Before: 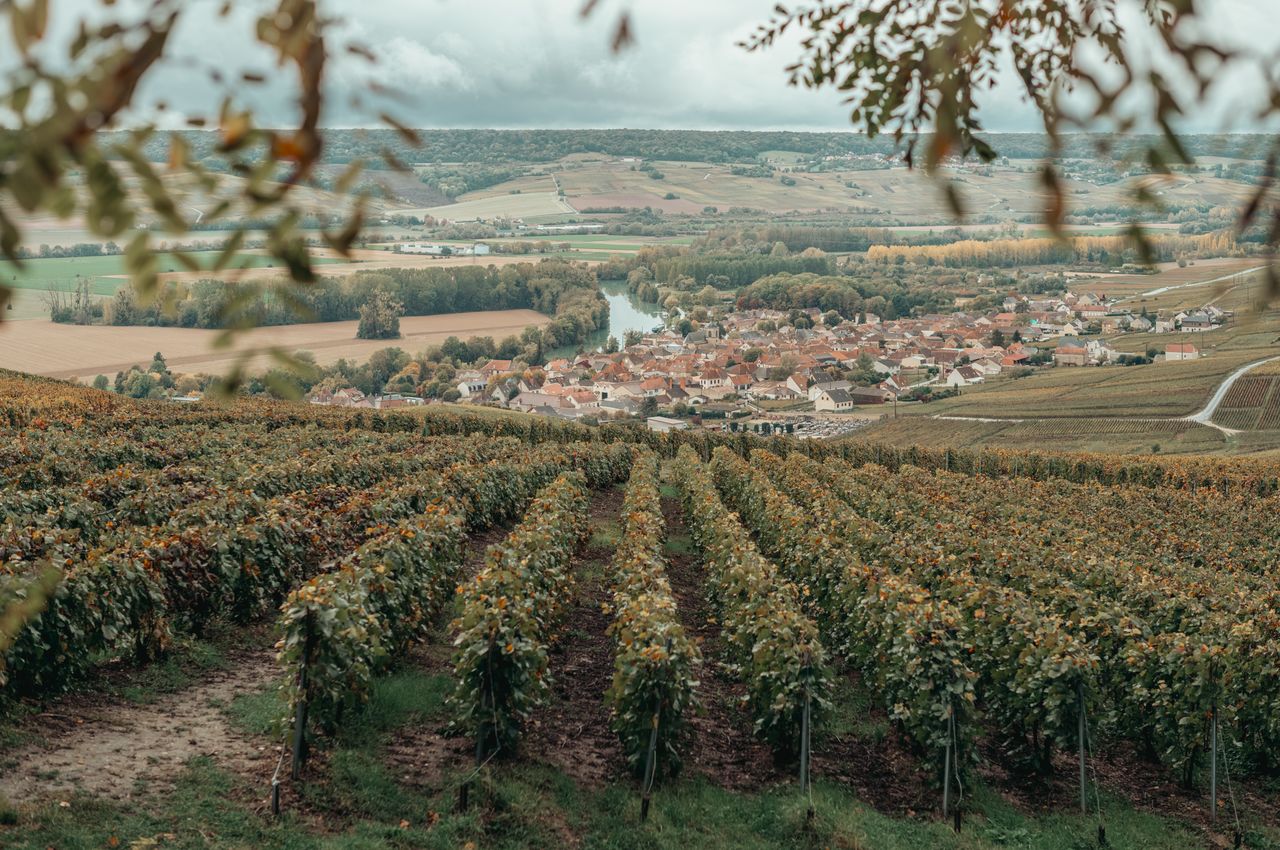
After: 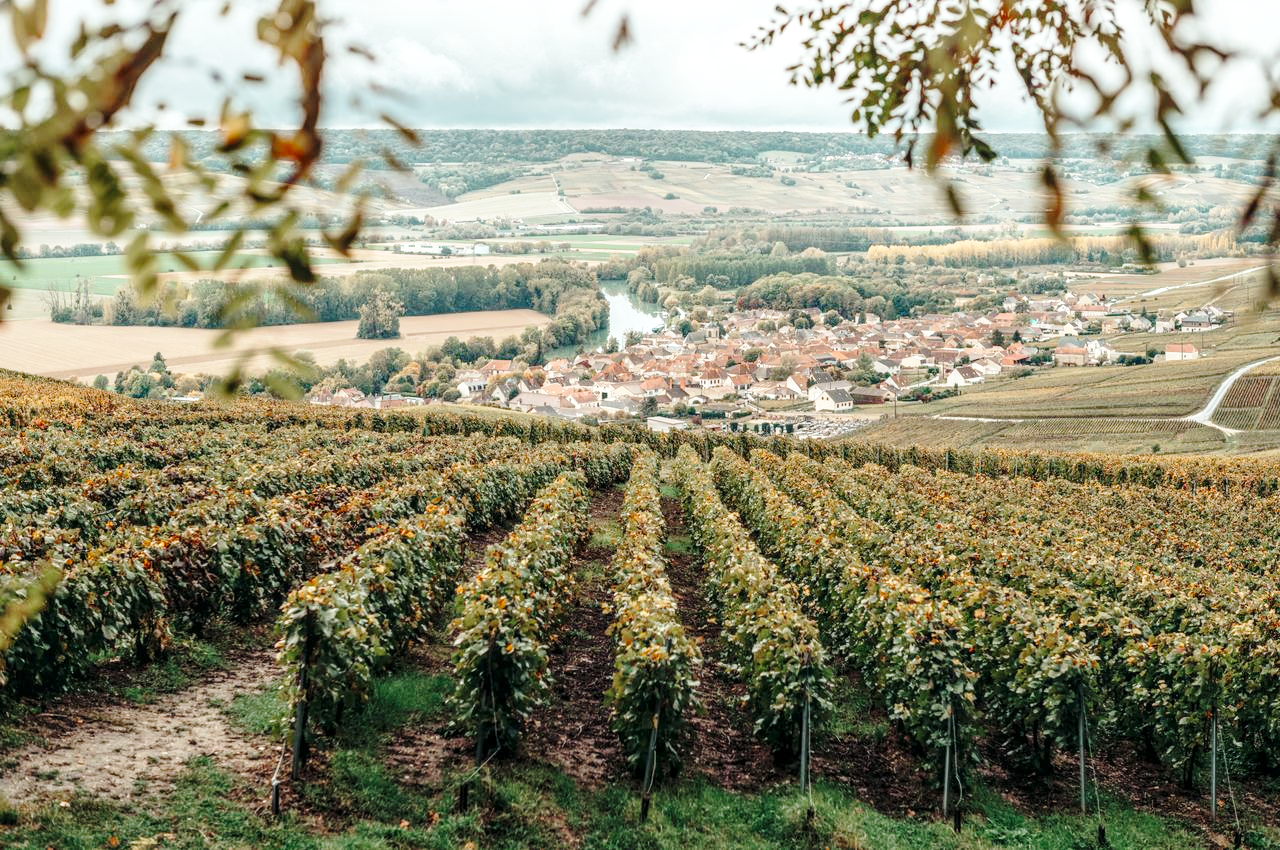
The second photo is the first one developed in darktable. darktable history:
tone equalizer: on, module defaults
base curve: curves: ch0 [(0, 0) (0.032, 0.037) (0.105, 0.228) (0.435, 0.76) (0.856, 0.983) (1, 1)], preserve colors none
local contrast: on, module defaults
